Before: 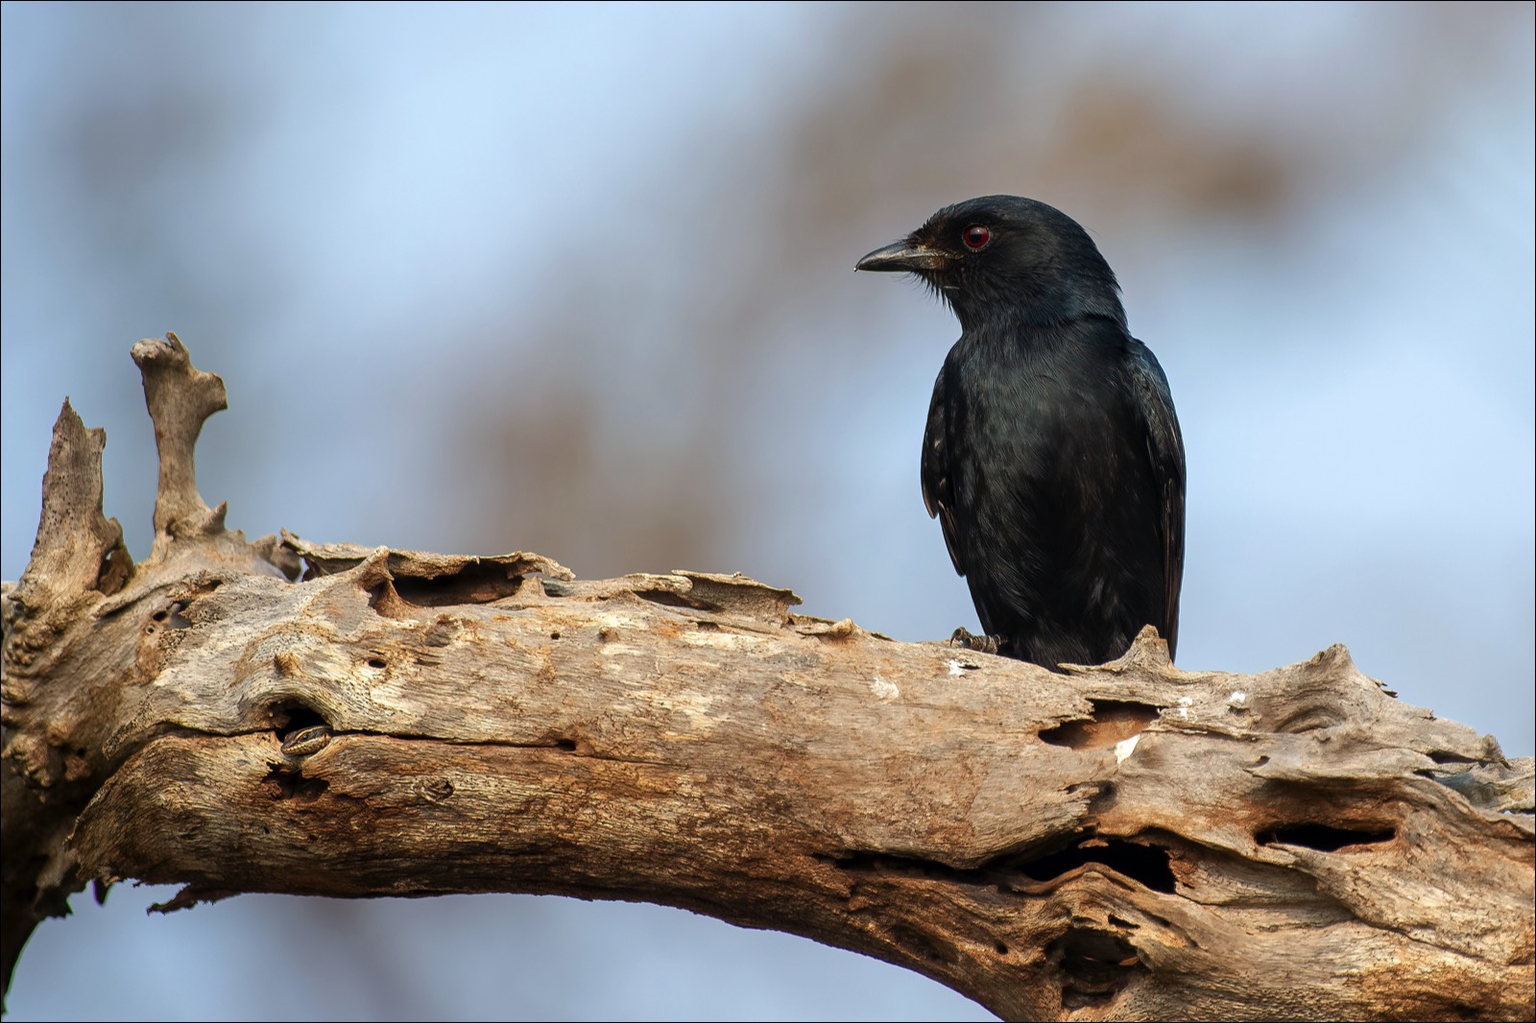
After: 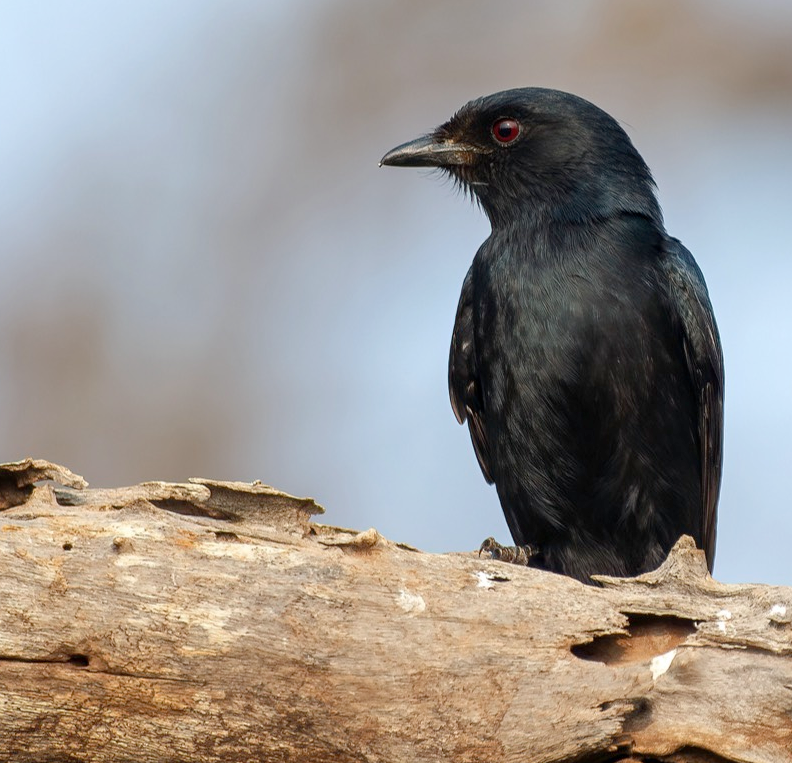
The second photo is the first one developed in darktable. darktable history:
crop: left 31.965%, top 10.922%, right 18.511%, bottom 17.427%
